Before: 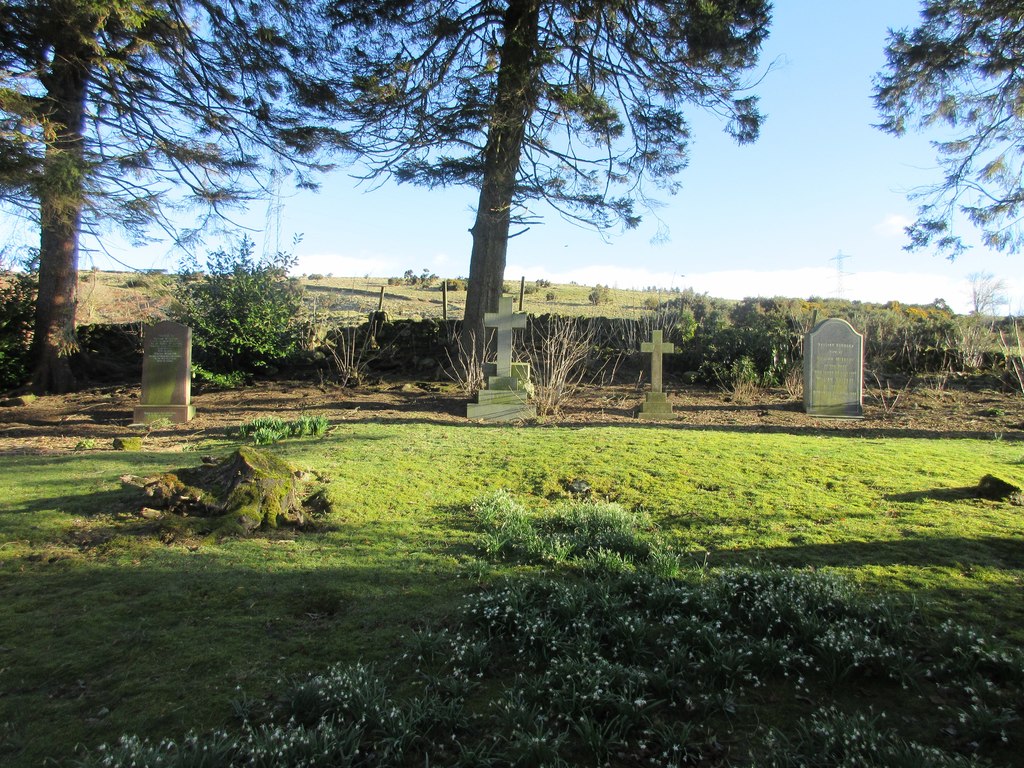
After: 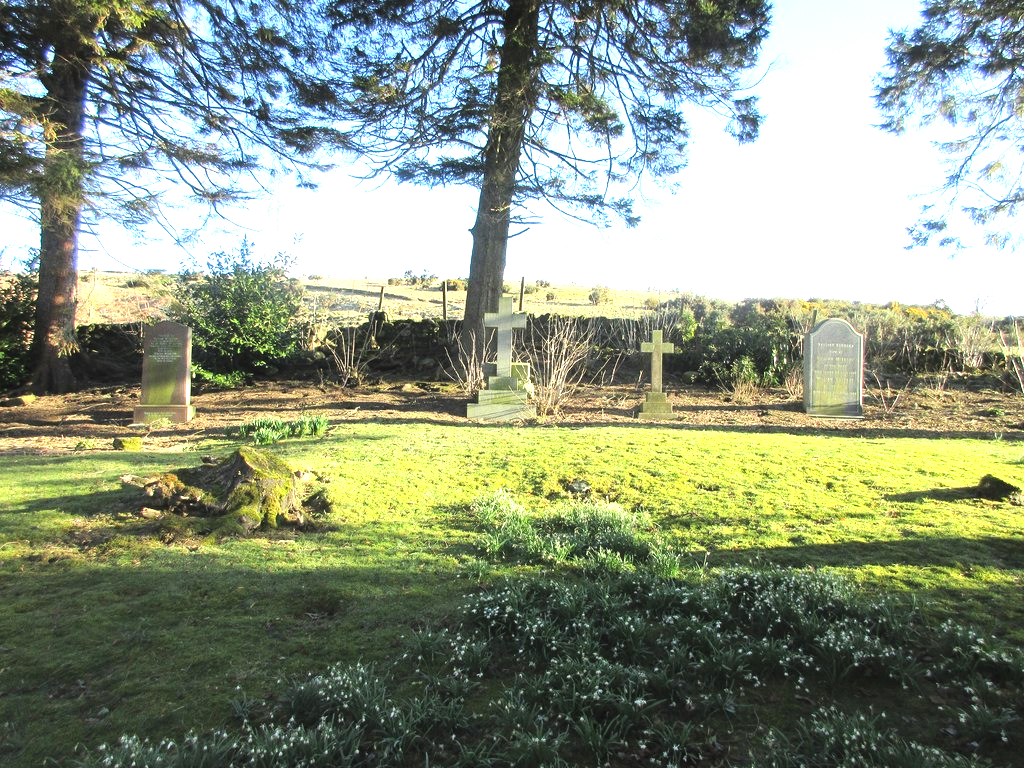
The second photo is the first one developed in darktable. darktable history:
exposure: black level correction -0.002, exposure 1.112 EV, compensate highlight preservation false
